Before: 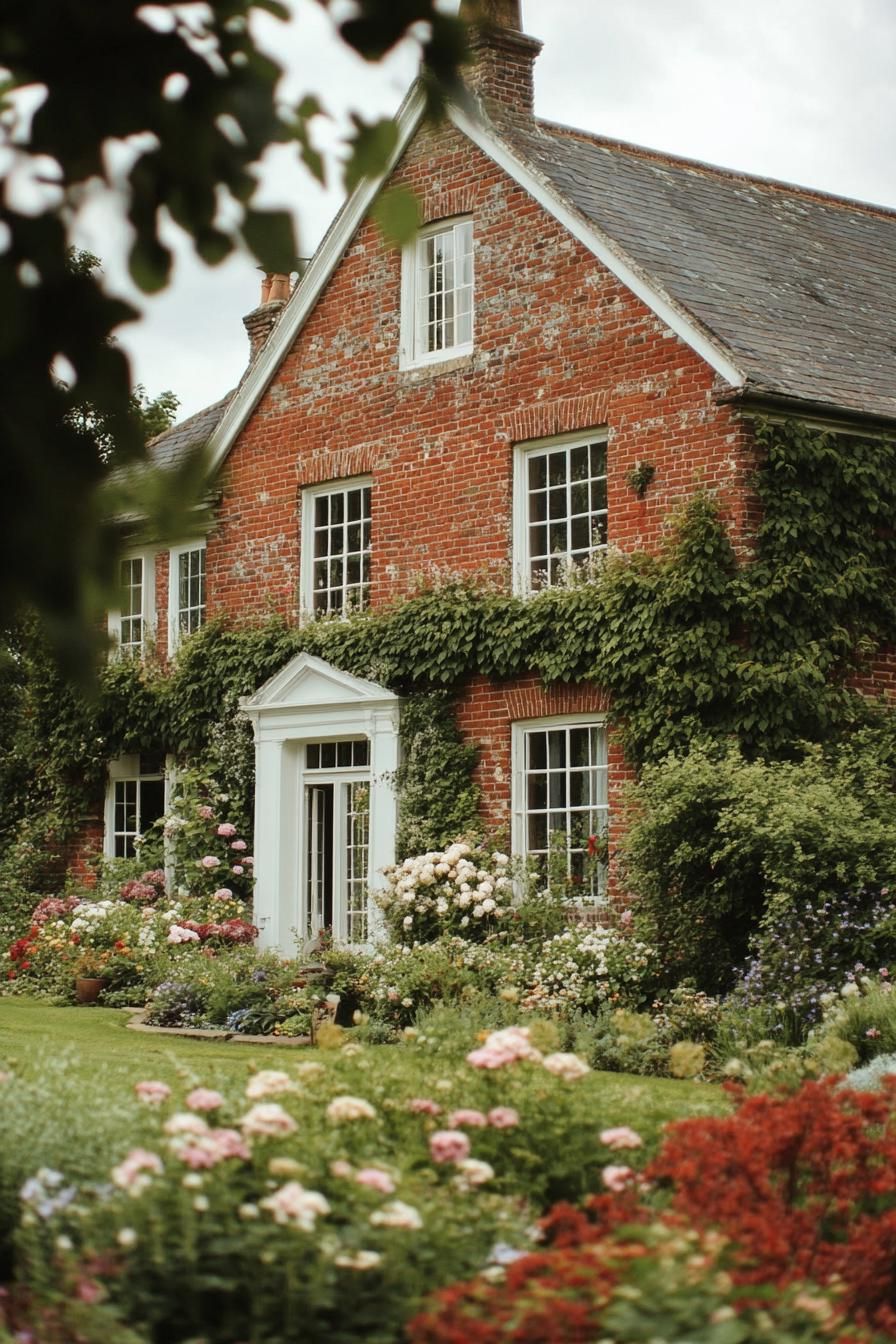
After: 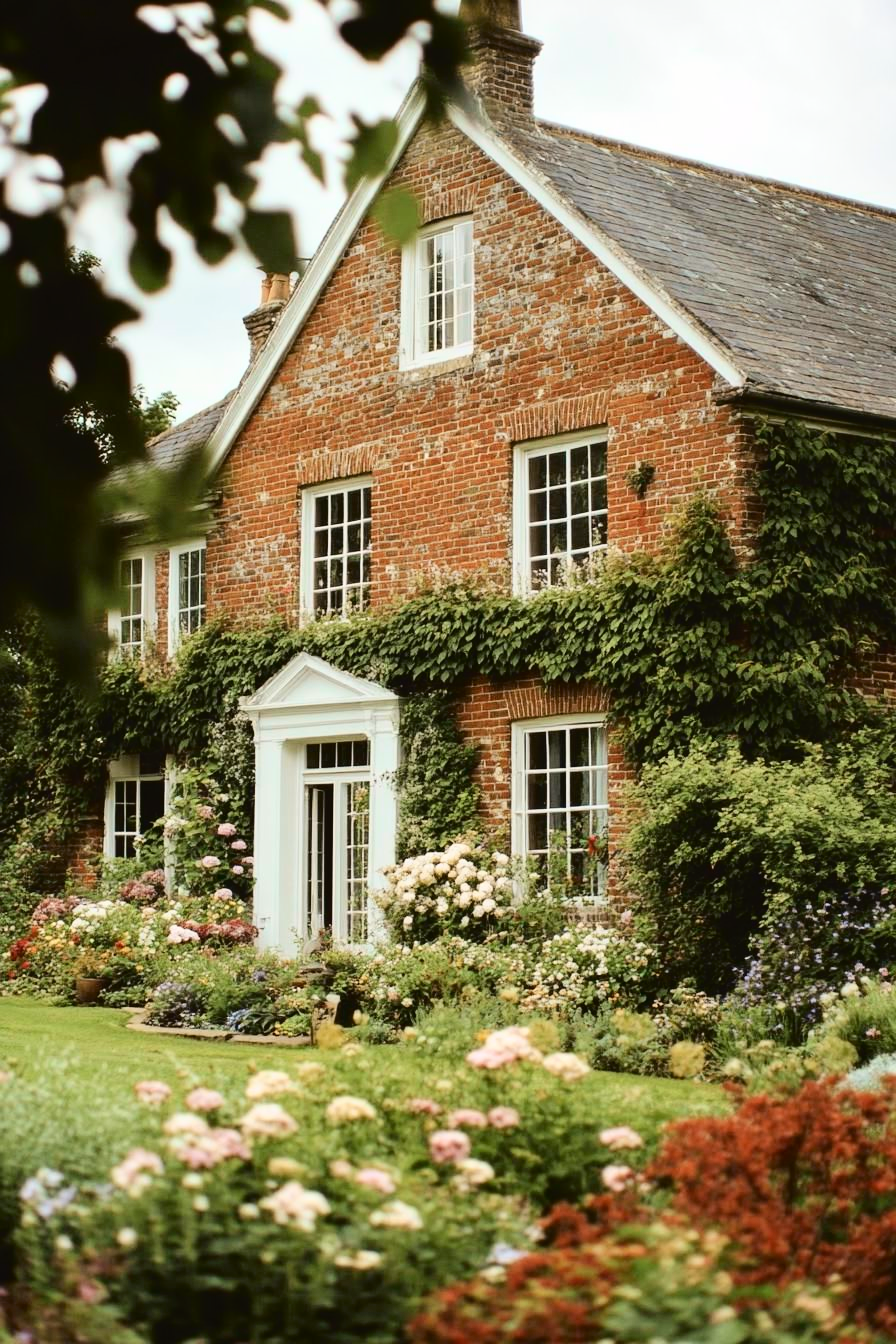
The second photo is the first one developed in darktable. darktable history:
tone curve: curves: ch0 [(0, 0.023) (0.087, 0.065) (0.184, 0.168) (0.45, 0.54) (0.57, 0.683) (0.722, 0.825) (0.877, 0.948) (1, 1)]; ch1 [(0, 0) (0.388, 0.369) (0.45, 0.43) (0.505, 0.509) (0.534, 0.528) (0.657, 0.655) (1, 1)]; ch2 [(0, 0) (0.314, 0.223) (0.427, 0.405) (0.5, 0.5) (0.55, 0.566) (0.625, 0.657) (1, 1)], color space Lab, independent channels, preserve colors none
